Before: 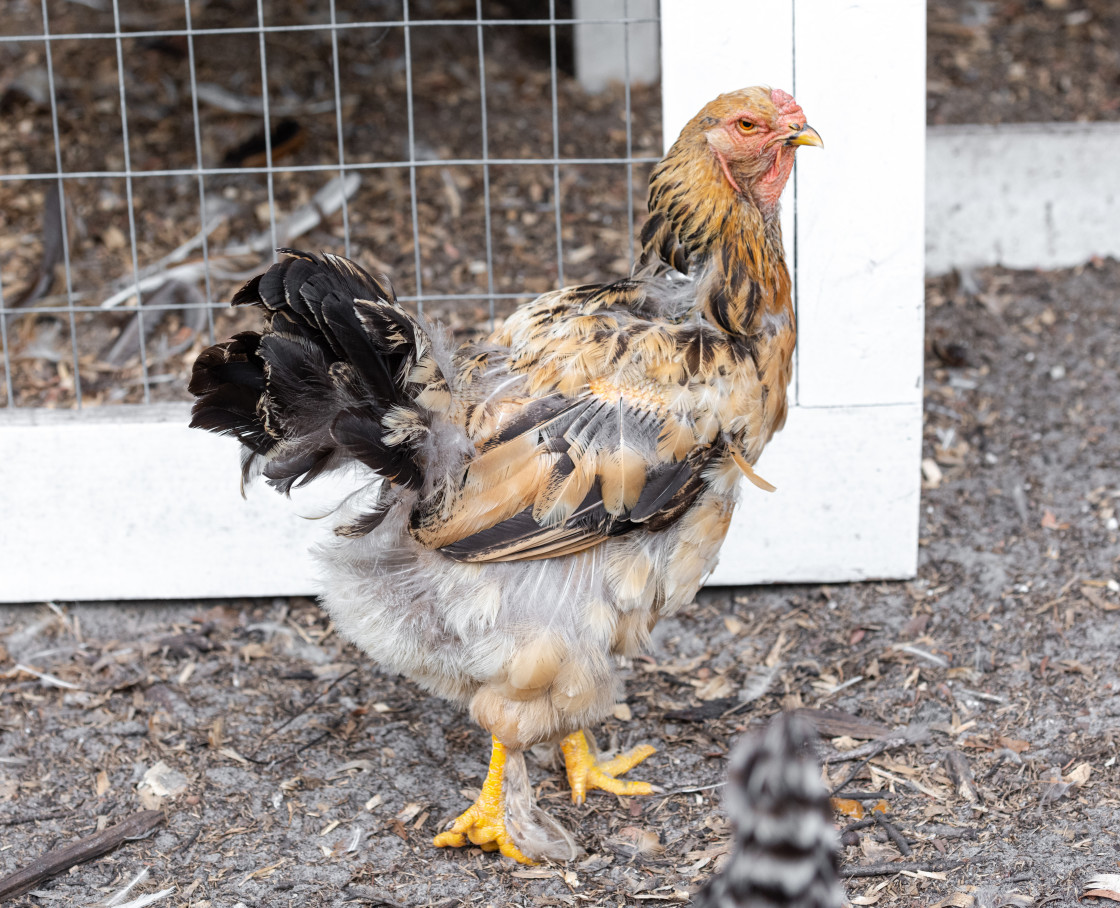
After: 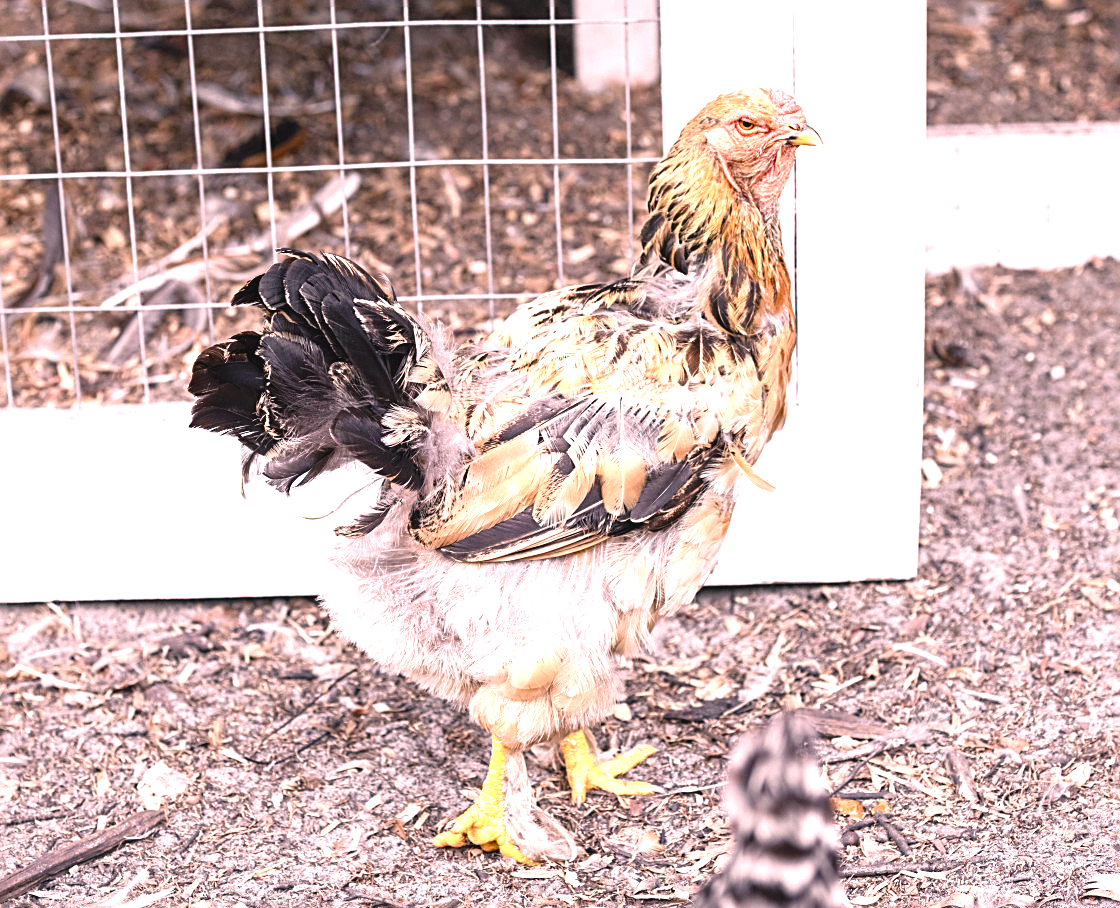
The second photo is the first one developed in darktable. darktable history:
color balance rgb: shadows lift › chroma 2%, shadows lift › hue 250°, power › hue 326.4°, highlights gain › chroma 2%, highlights gain › hue 64.8°, global offset › luminance 0.5%, global offset › hue 58.8°, perceptual saturation grading › highlights -25%, perceptual saturation grading › shadows 30%, global vibrance 15%
exposure: black level correction 0, exposure 1.1 EV, compensate exposure bias true, compensate highlight preservation false
sharpen: radius 2.543, amount 0.636
color correction: highlights a* 14.52, highlights b* 4.84
white balance: red 0.983, blue 1.036
